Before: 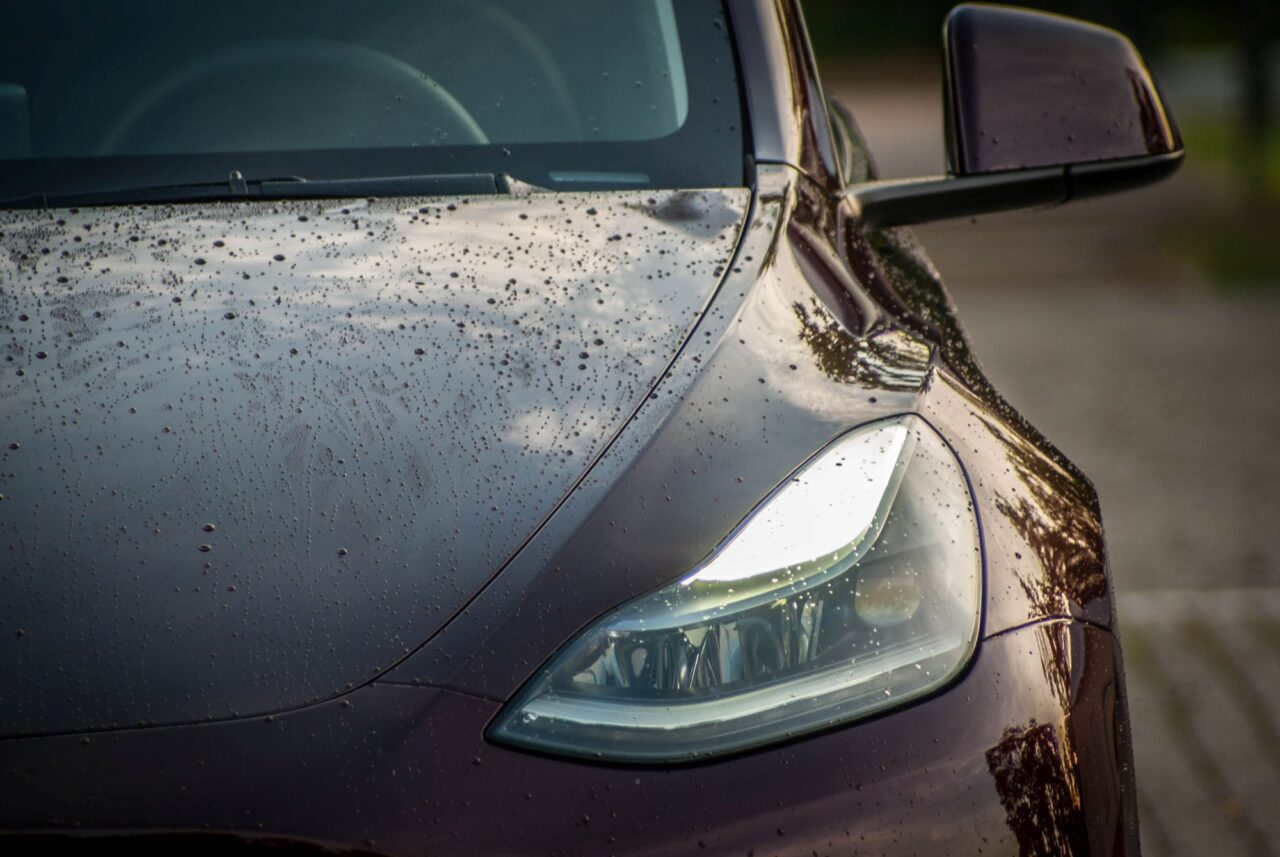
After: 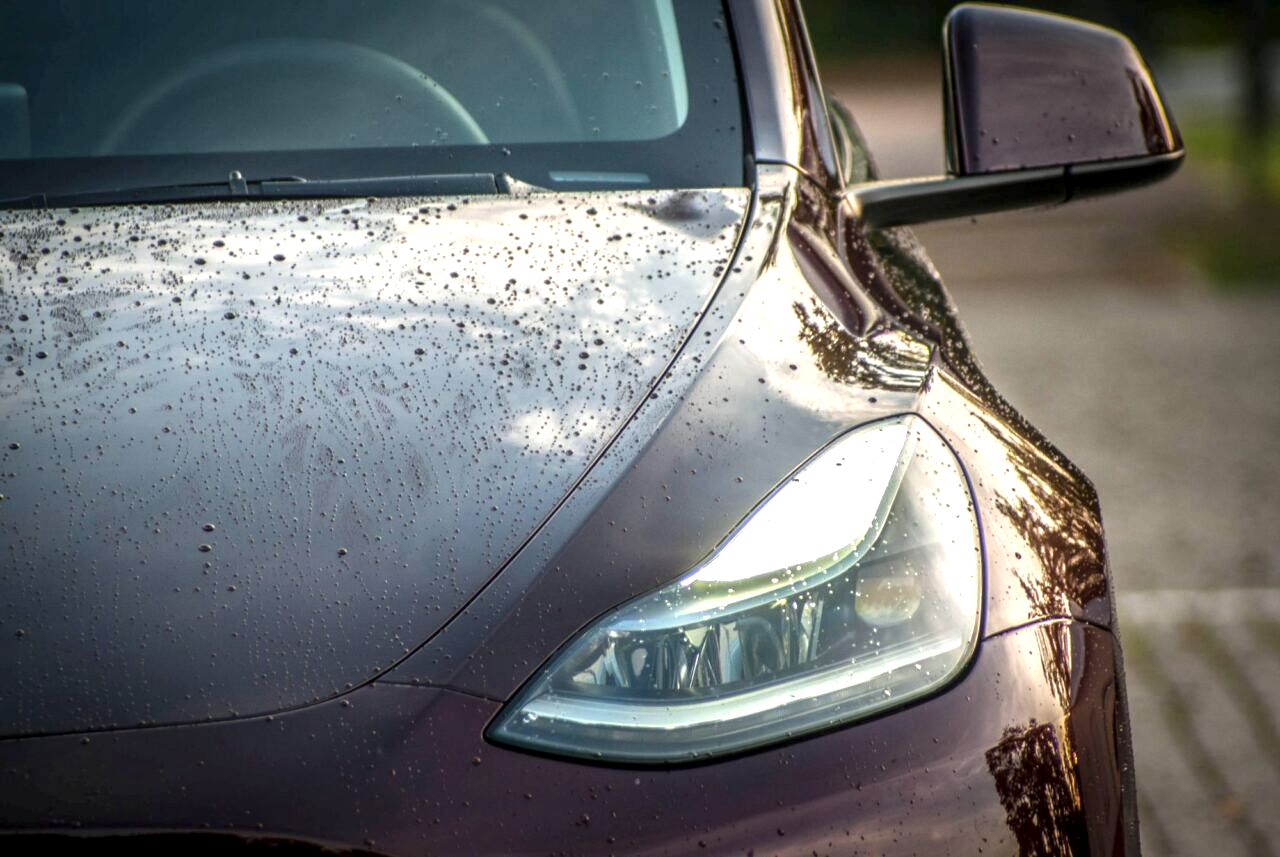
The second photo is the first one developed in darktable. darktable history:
local contrast: on, module defaults
exposure: black level correction 0, exposure 0.893 EV, compensate highlight preservation false
